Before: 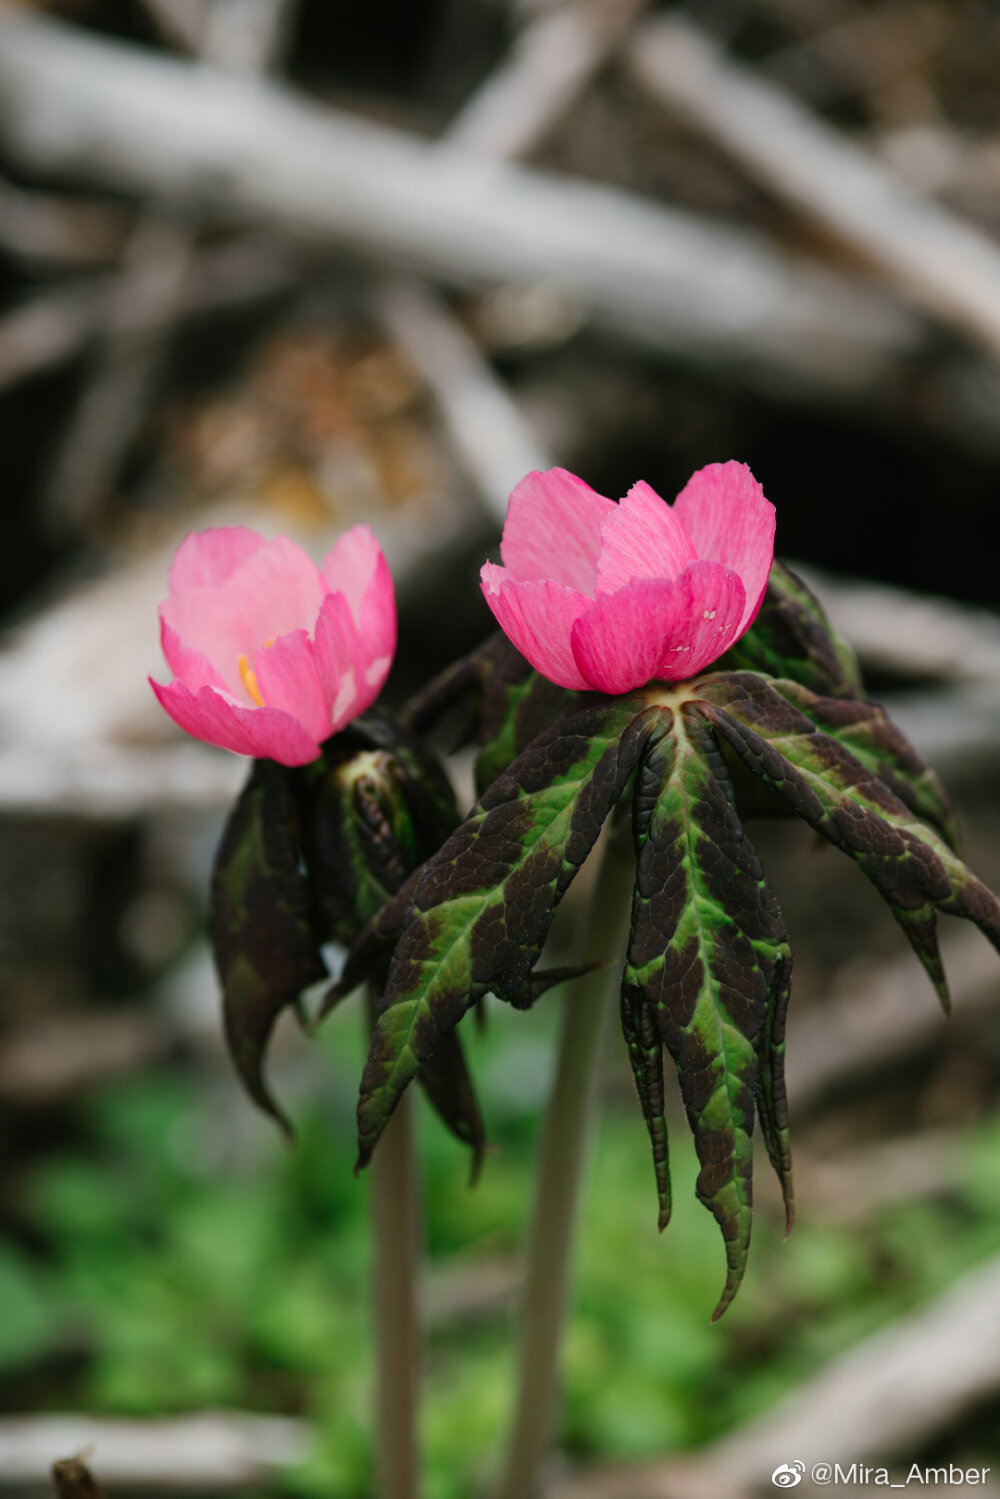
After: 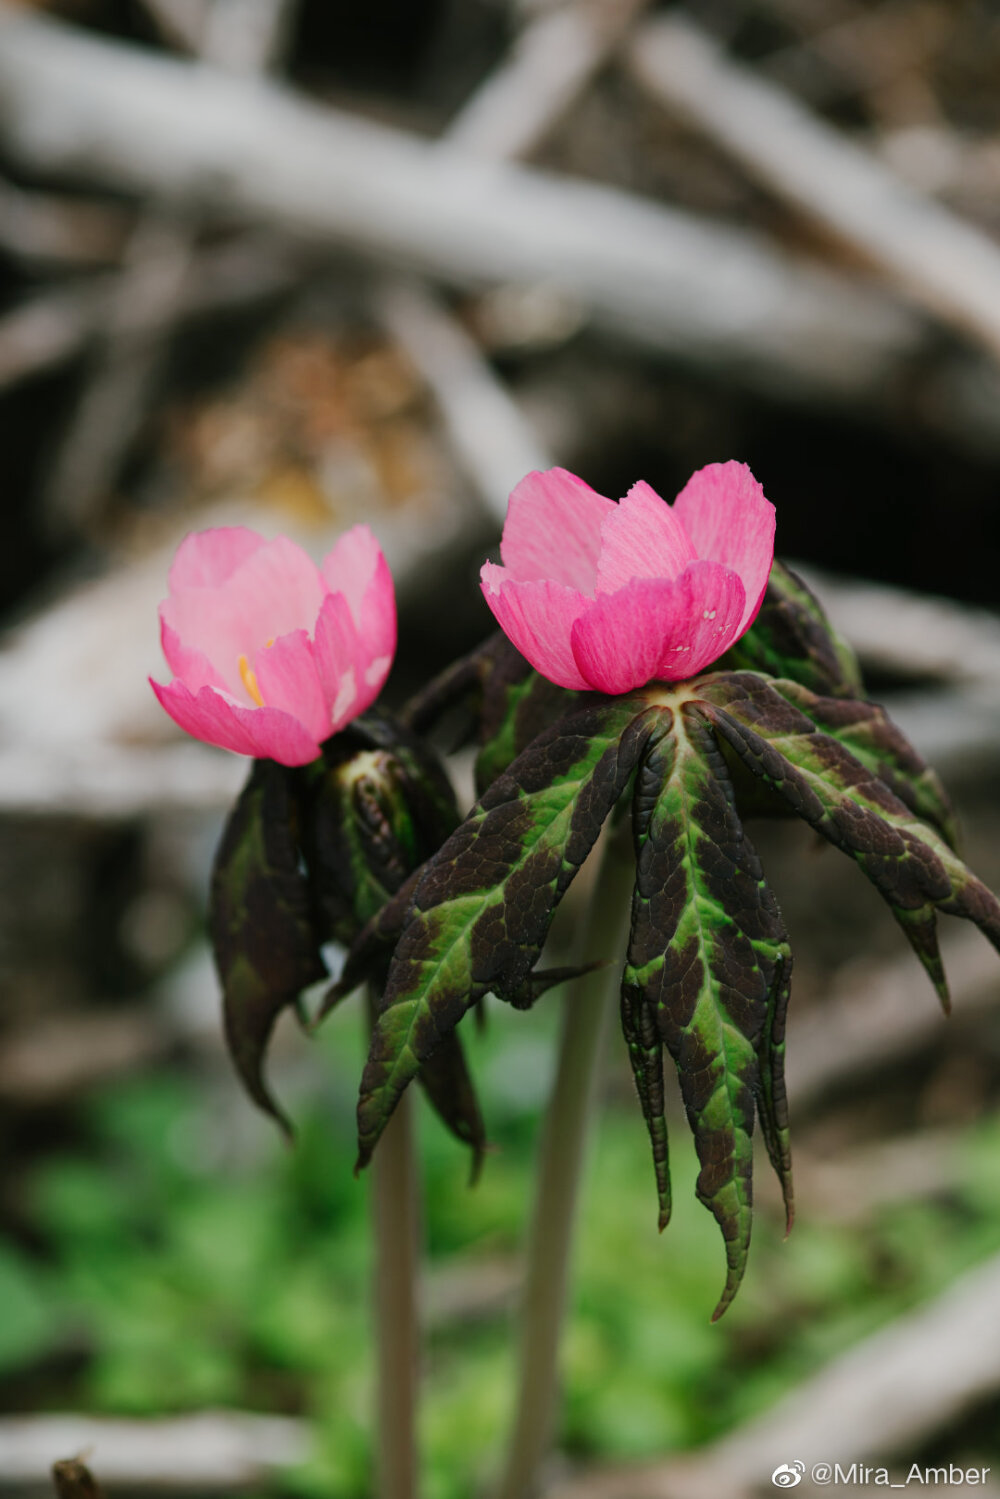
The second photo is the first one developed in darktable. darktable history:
base curve: curves: ch0 [(0, 0) (0.235, 0.266) (0.503, 0.496) (0.786, 0.72) (1, 1)], preserve colors none
